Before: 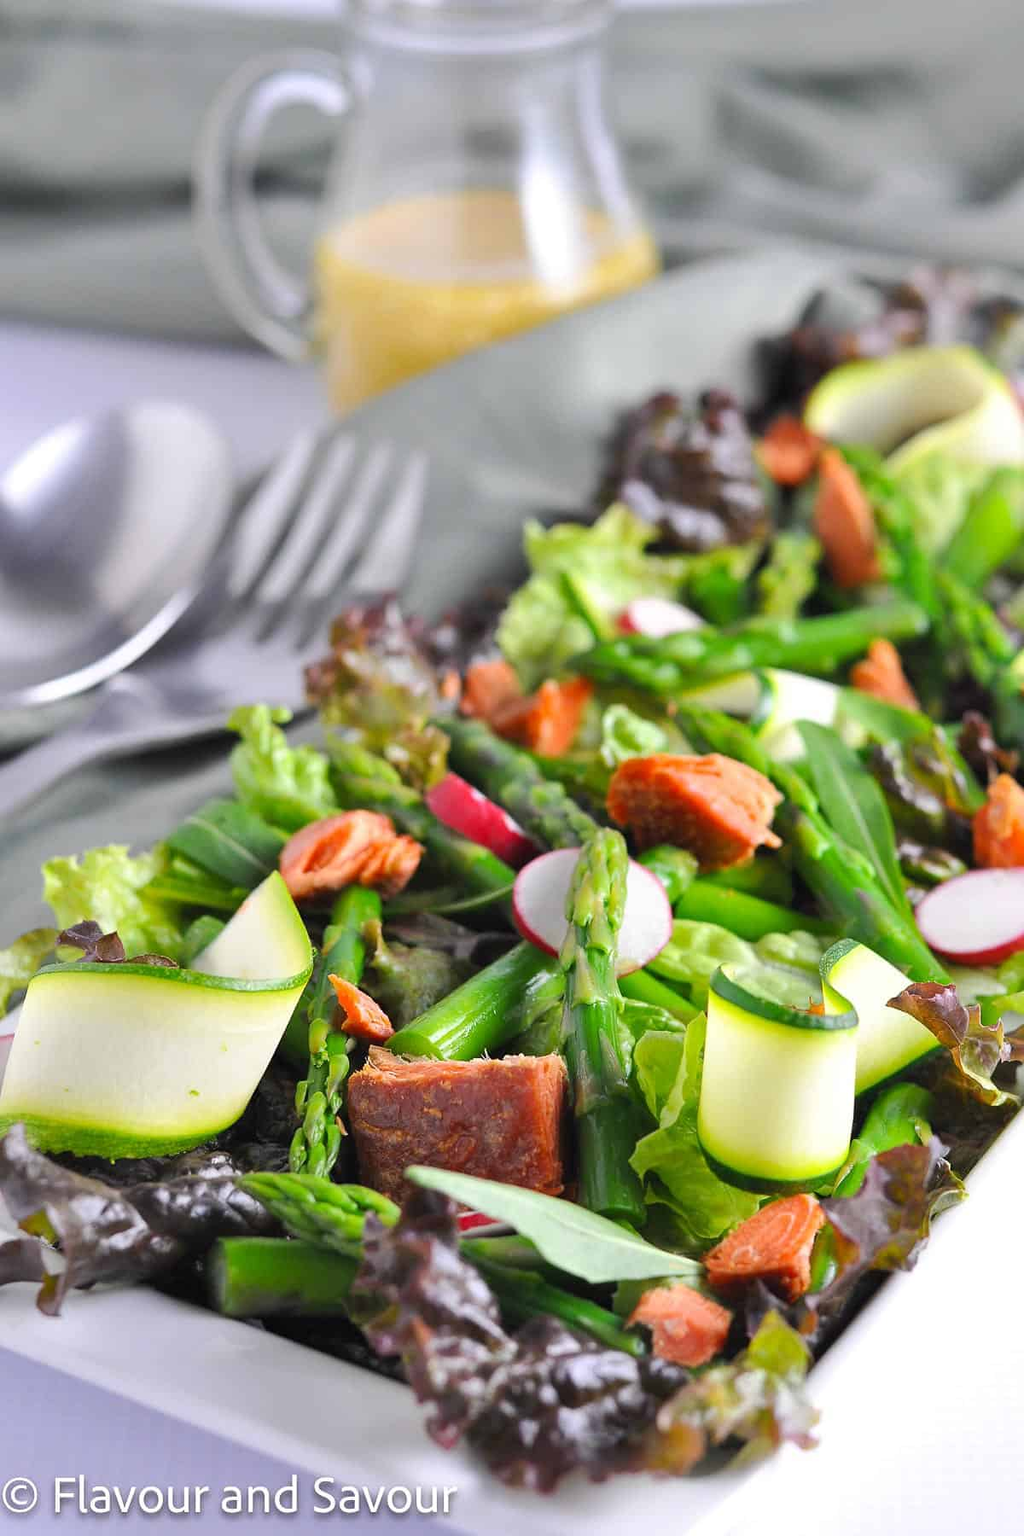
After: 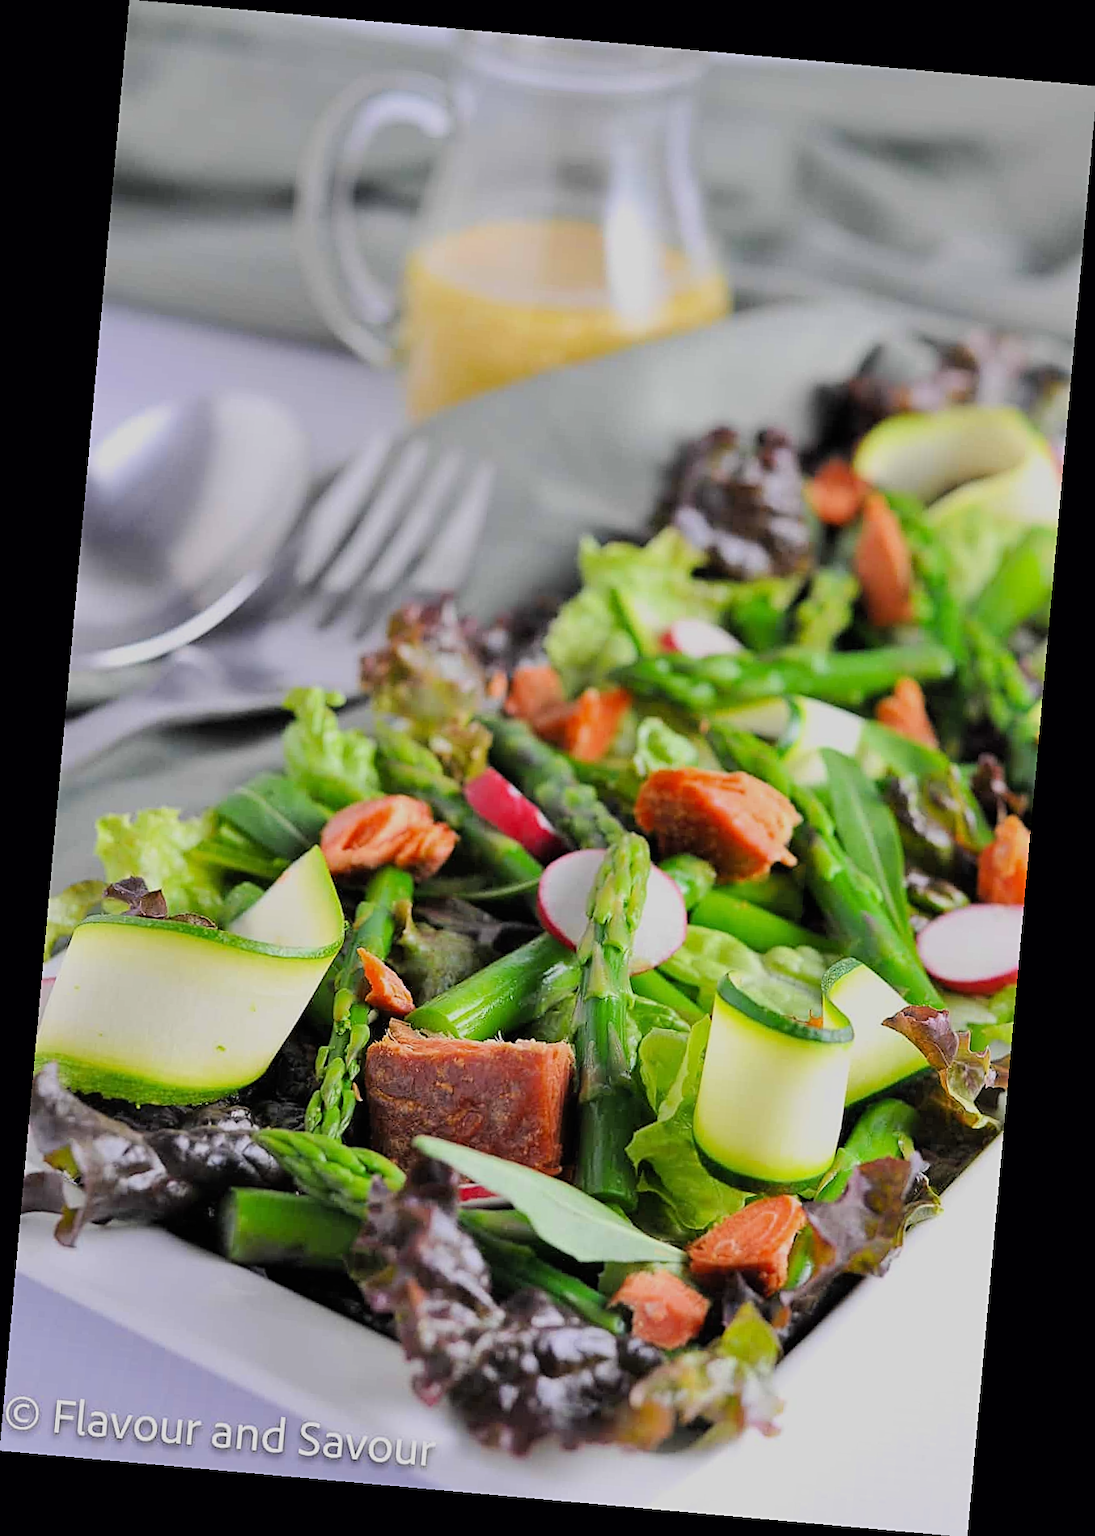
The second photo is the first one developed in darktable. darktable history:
sharpen: on, module defaults
rotate and perspective: rotation 5.12°, automatic cropping off
filmic rgb: black relative exposure -7.65 EV, white relative exposure 4.56 EV, hardness 3.61, color science v6 (2022)
